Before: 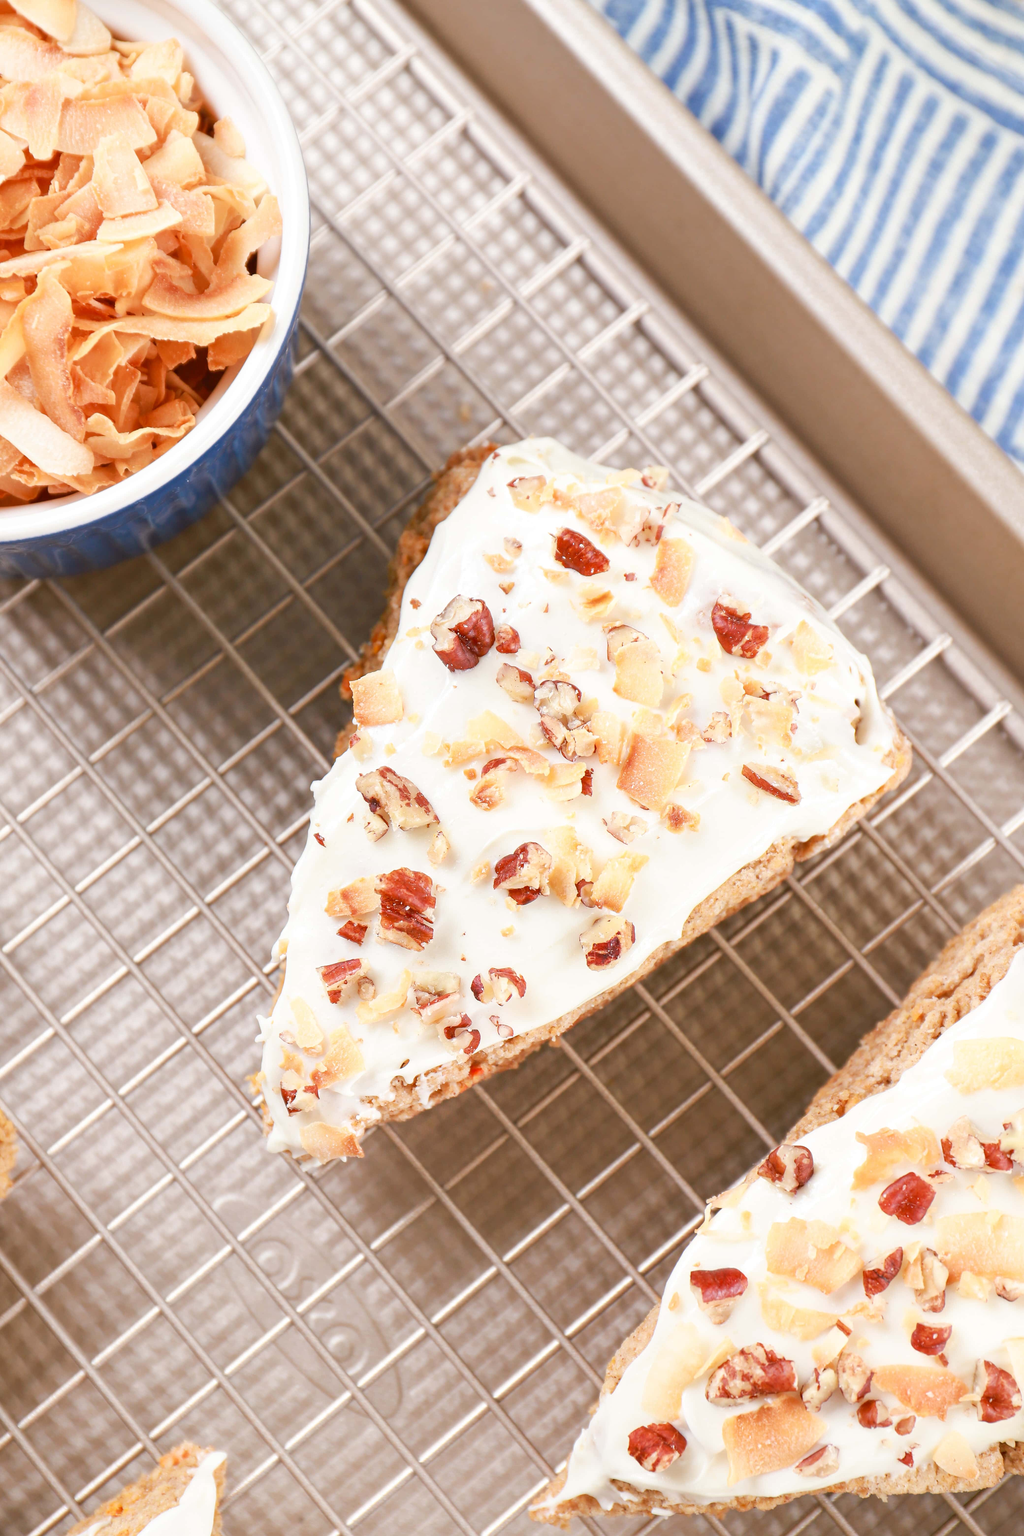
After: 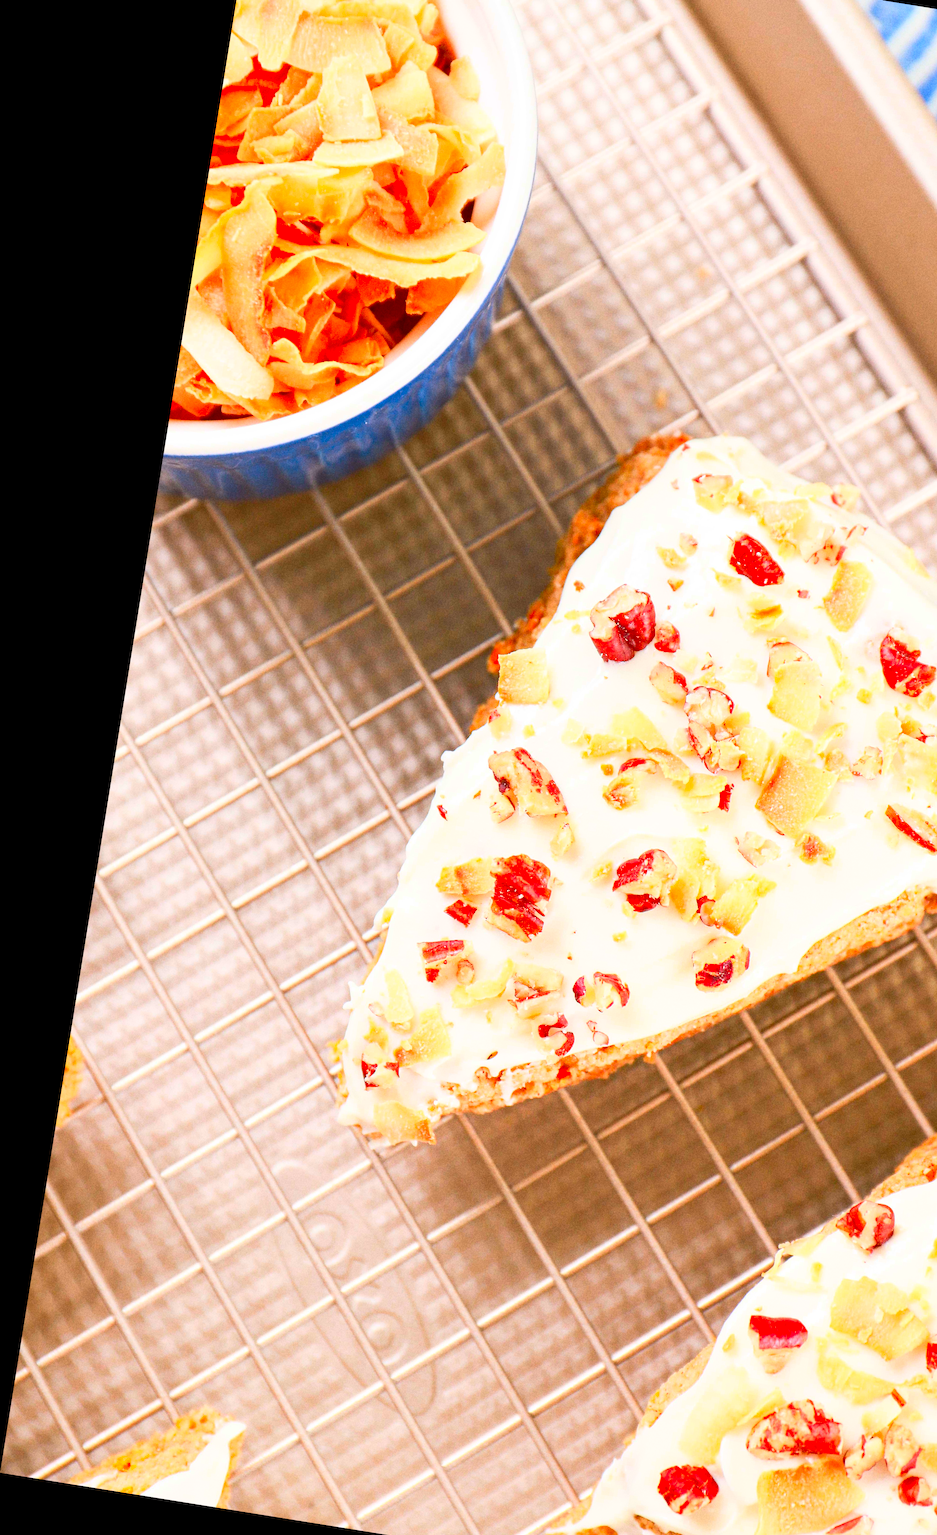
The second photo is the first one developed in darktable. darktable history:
rotate and perspective: rotation 9.12°, automatic cropping off
crop: top 5.803%, right 27.864%, bottom 5.804%
contrast brightness saturation: contrast 0.2, brightness 0.2, saturation 0.8
grain: on, module defaults
